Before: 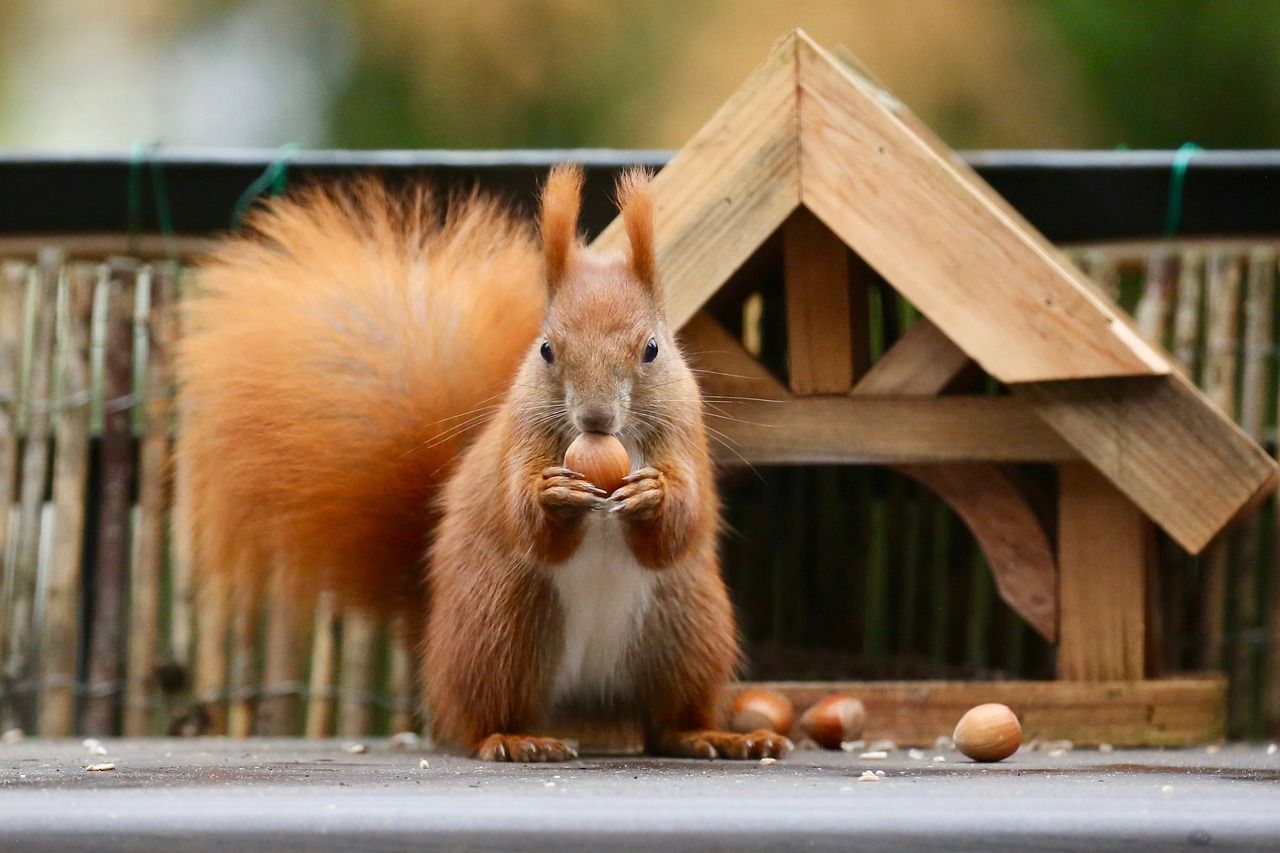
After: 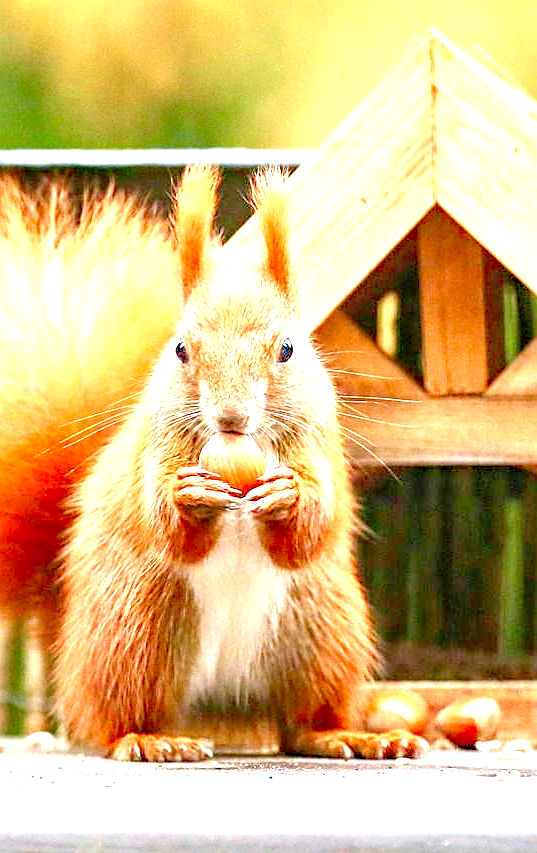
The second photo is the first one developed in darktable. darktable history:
crop: left 28.593%, right 29.446%
tone equalizer: on, module defaults
haze removal: compatibility mode true, adaptive false
local contrast: highlights 60%, shadows 62%, detail 160%
sharpen: on, module defaults
exposure: exposure 1.268 EV, compensate highlight preservation false
levels: levels [0.008, 0.318, 0.836]
